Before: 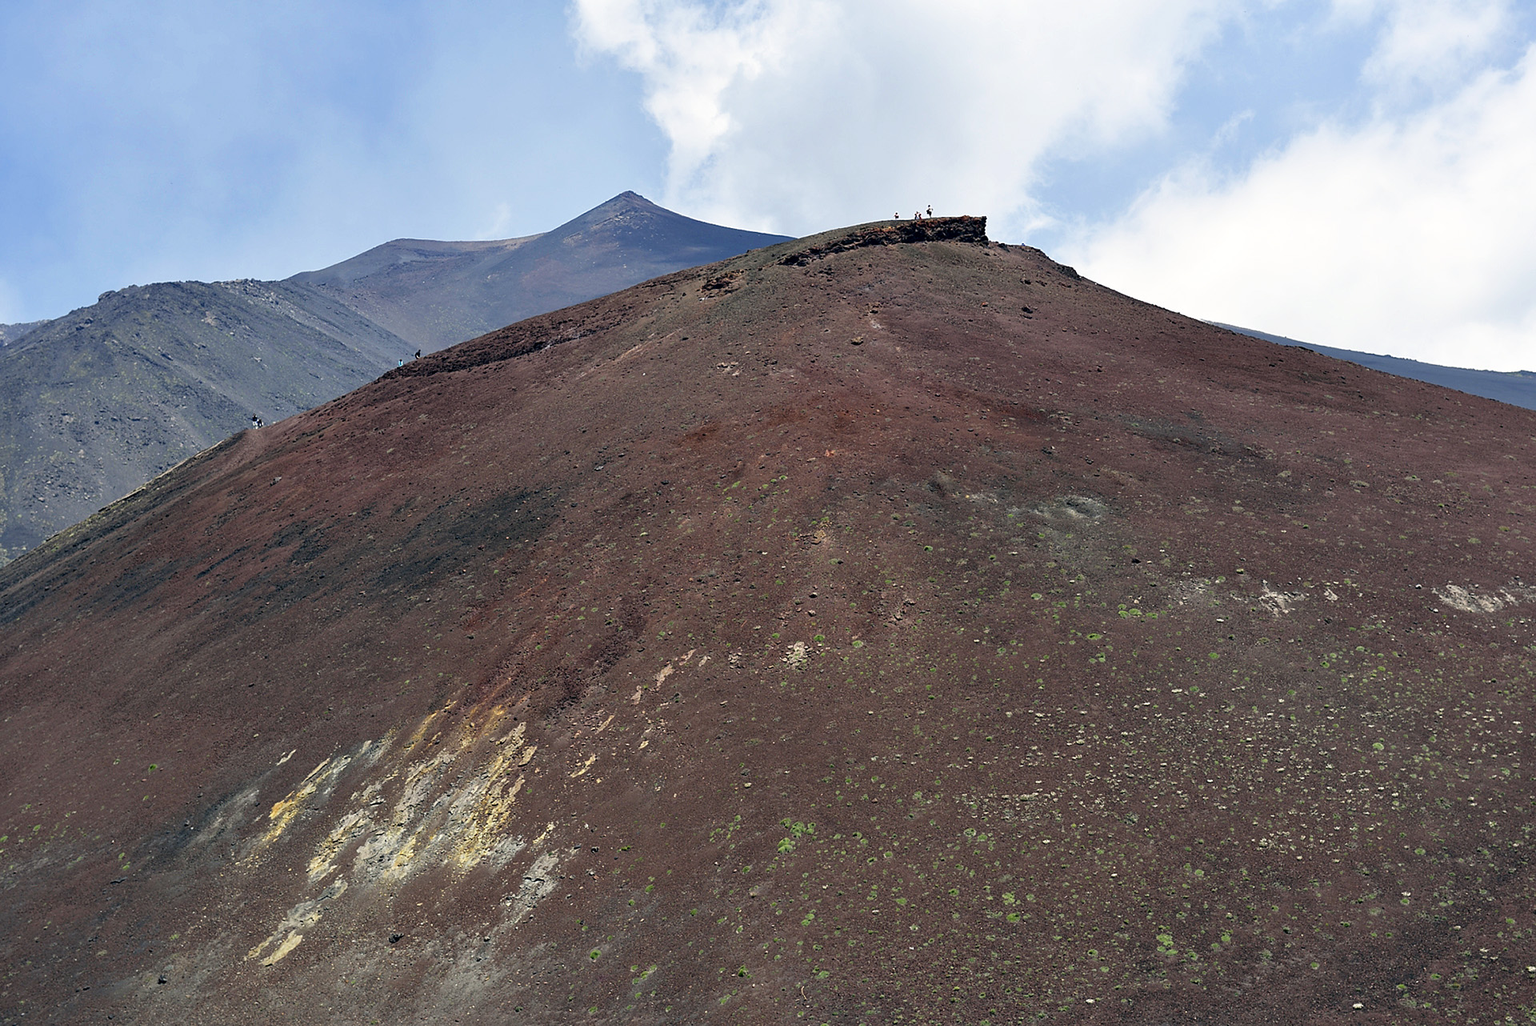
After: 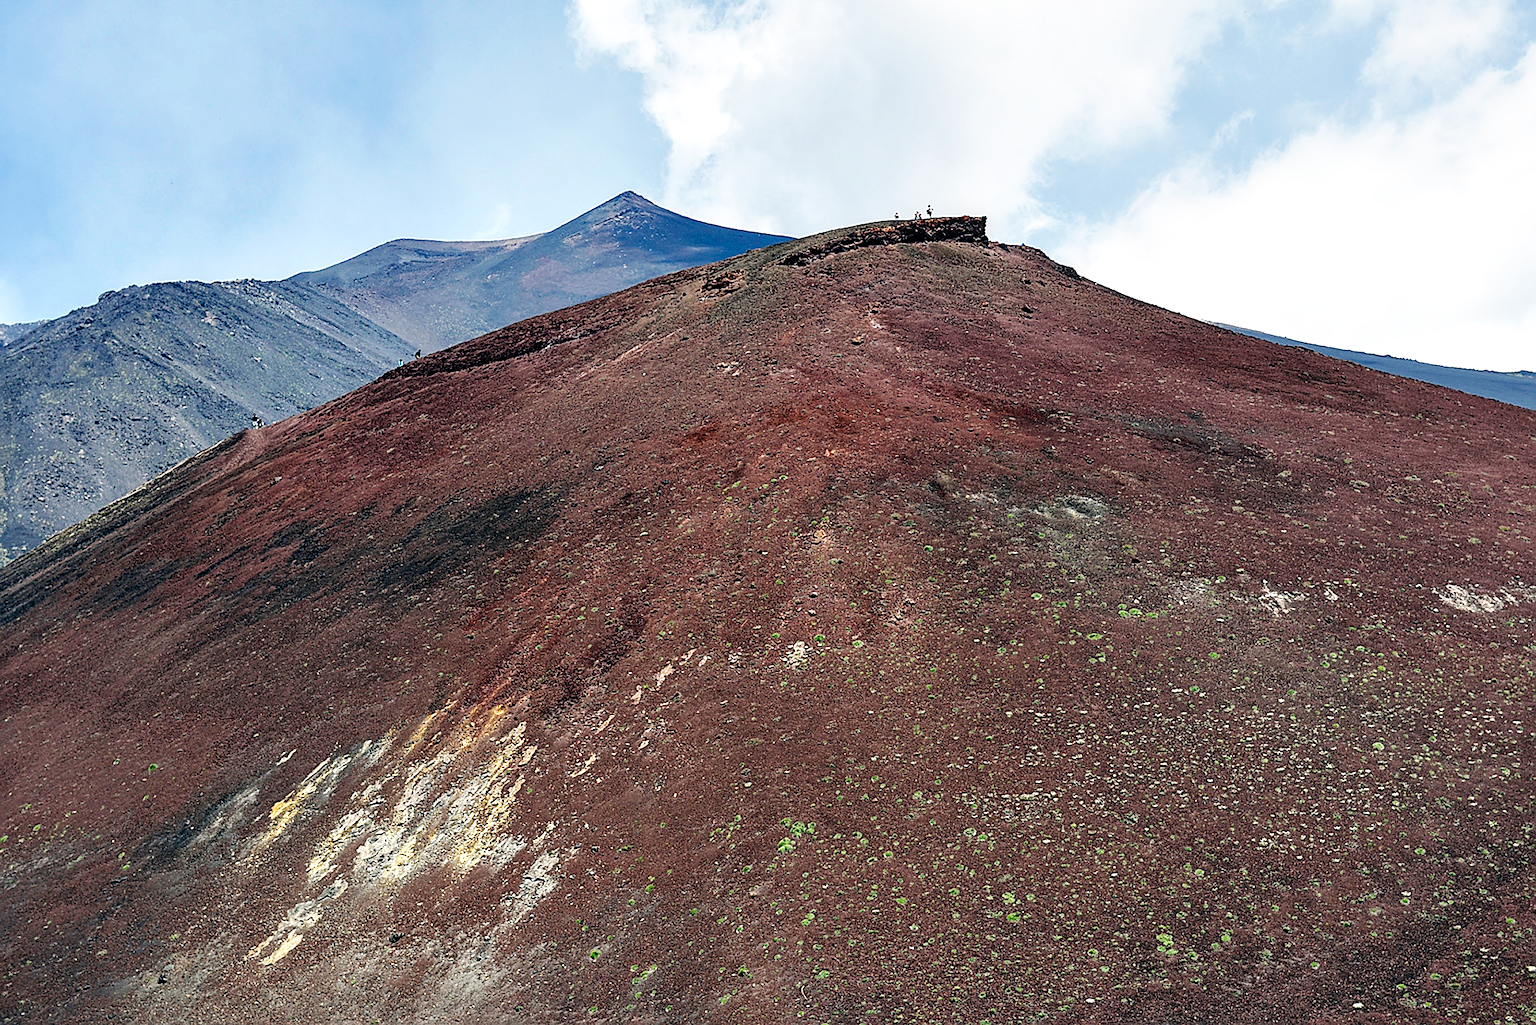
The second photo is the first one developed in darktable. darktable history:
exposure: black level correction -0.015, exposure -0.189 EV, compensate highlight preservation false
local contrast: detail 135%, midtone range 0.746
base curve: curves: ch0 [(0, 0) (0.036, 0.025) (0.121, 0.166) (0.206, 0.329) (0.605, 0.79) (1, 1)], preserve colors none
sharpen: on, module defaults
